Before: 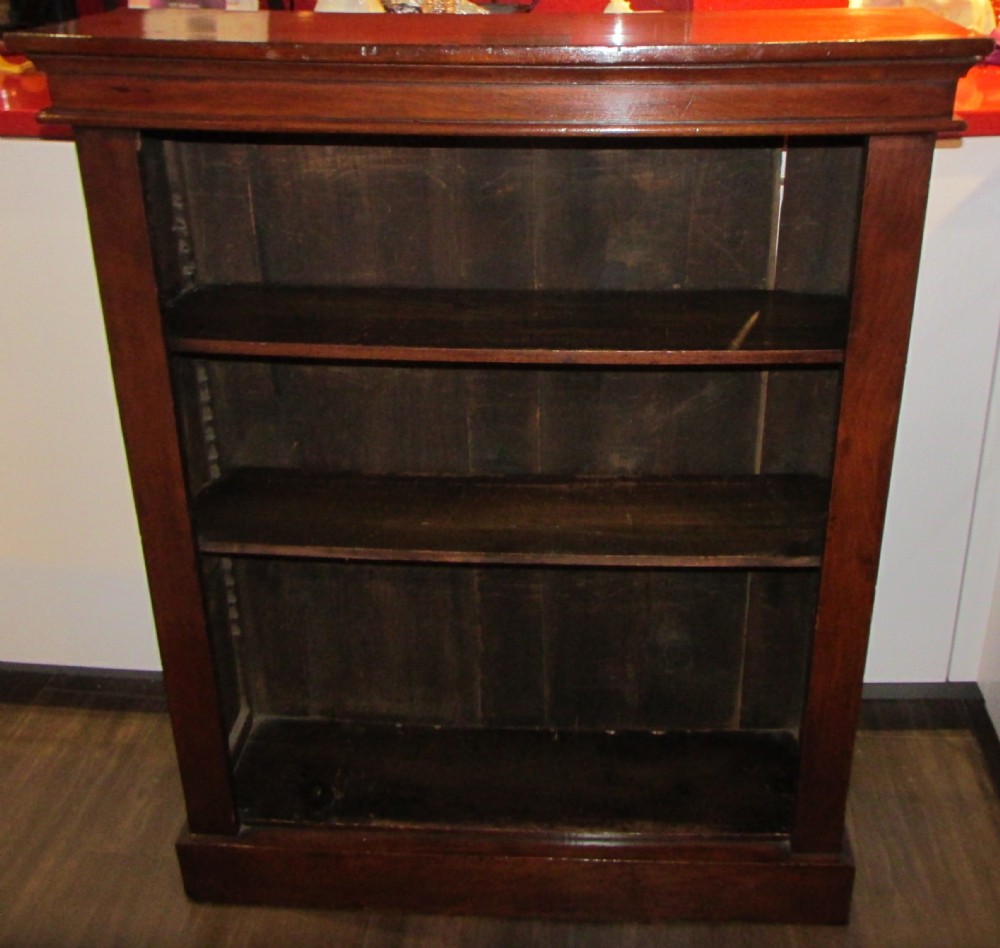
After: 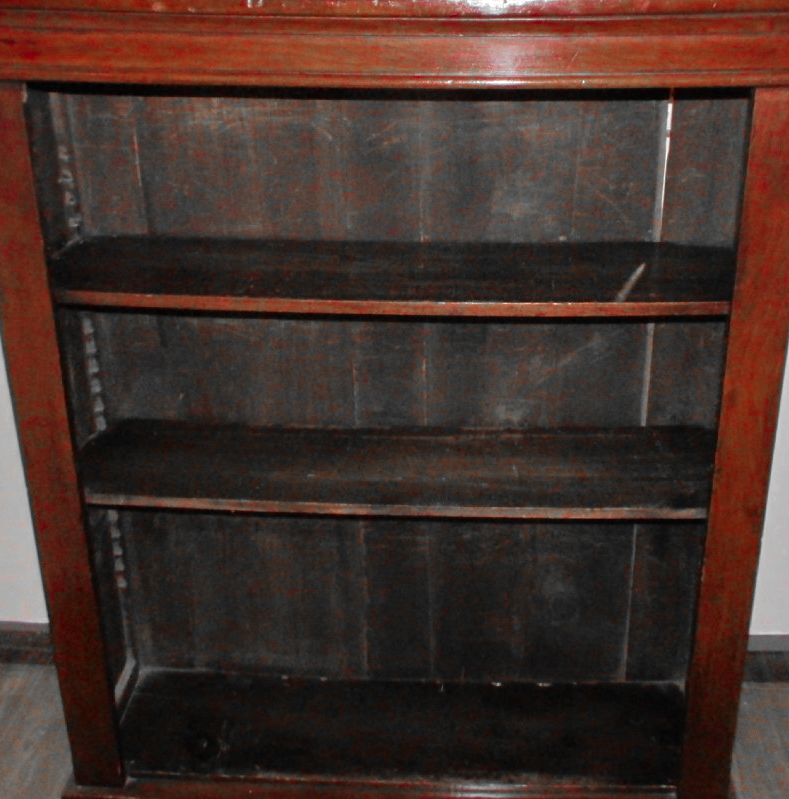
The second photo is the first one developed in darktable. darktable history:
crop: left 11.49%, top 5.118%, right 9.601%, bottom 10.598%
color zones: curves: ch0 [(0, 0.352) (0.143, 0.407) (0.286, 0.386) (0.429, 0.431) (0.571, 0.829) (0.714, 0.853) (0.857, 0.833) (1, 0.352)]; ch1 [(0, 0.604) (0.072, 0.726) (0.096, 0.608) (0.205, 0.007) (0.571, -0.006) (0.839, -0.013) (0.857, -0.012) (1, 0.604)]
tone equalizer: -7 EV 0.154 EV, -6 EV 0.612 EV, -5 EV 1.17 EV, -4 EV 1.34 EV, -3 EV 1.15 EV, -2 EV 0.6 EV, -1 EV 0.157 EV
